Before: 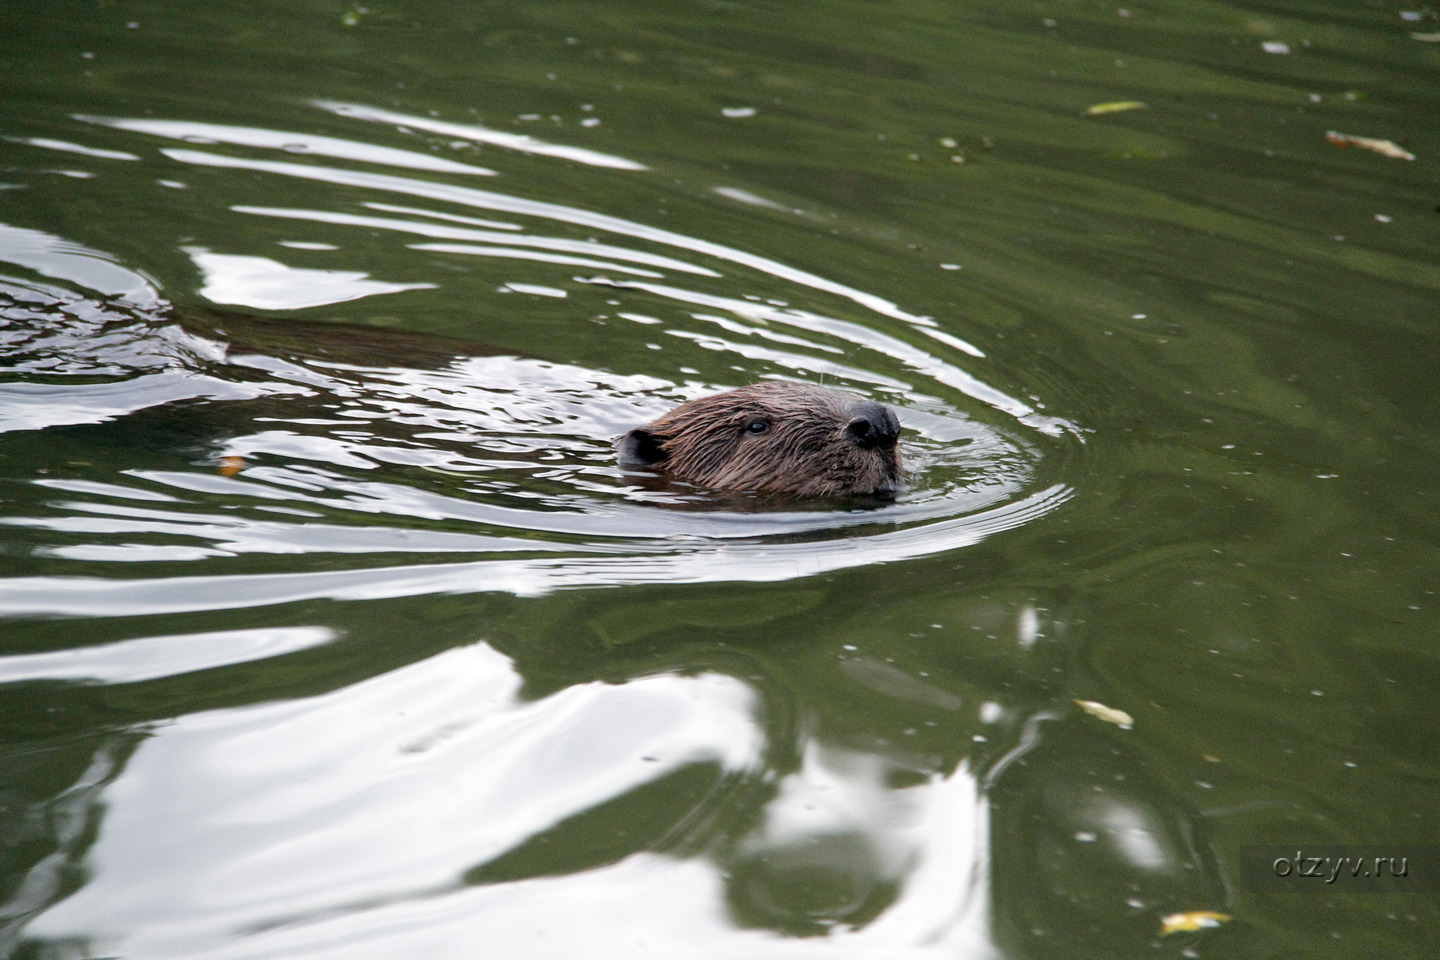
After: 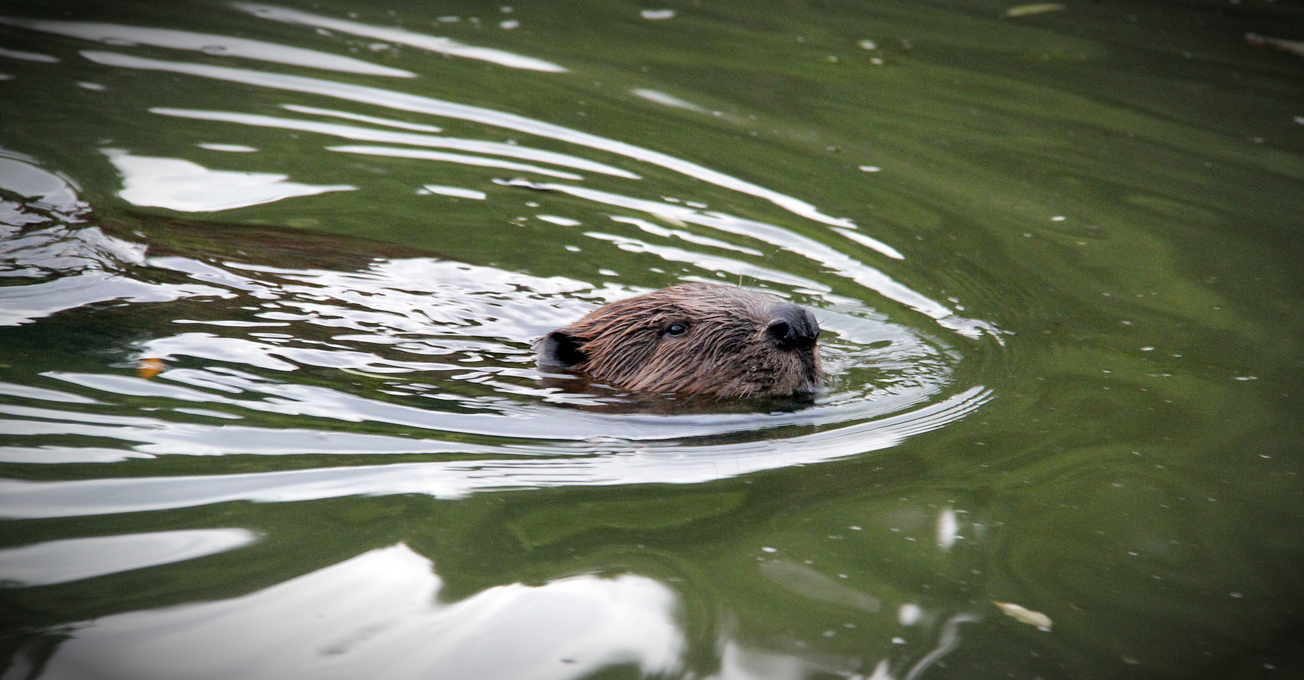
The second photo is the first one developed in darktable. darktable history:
crop: left 5.646%, top 10.286%, right 3.75%, bottom 18.842%
vignetting: brightness -0.857, automatic ratio true
contrast brightness saturation: contrast 0.071, brightness 0.079, saturation 0.177
